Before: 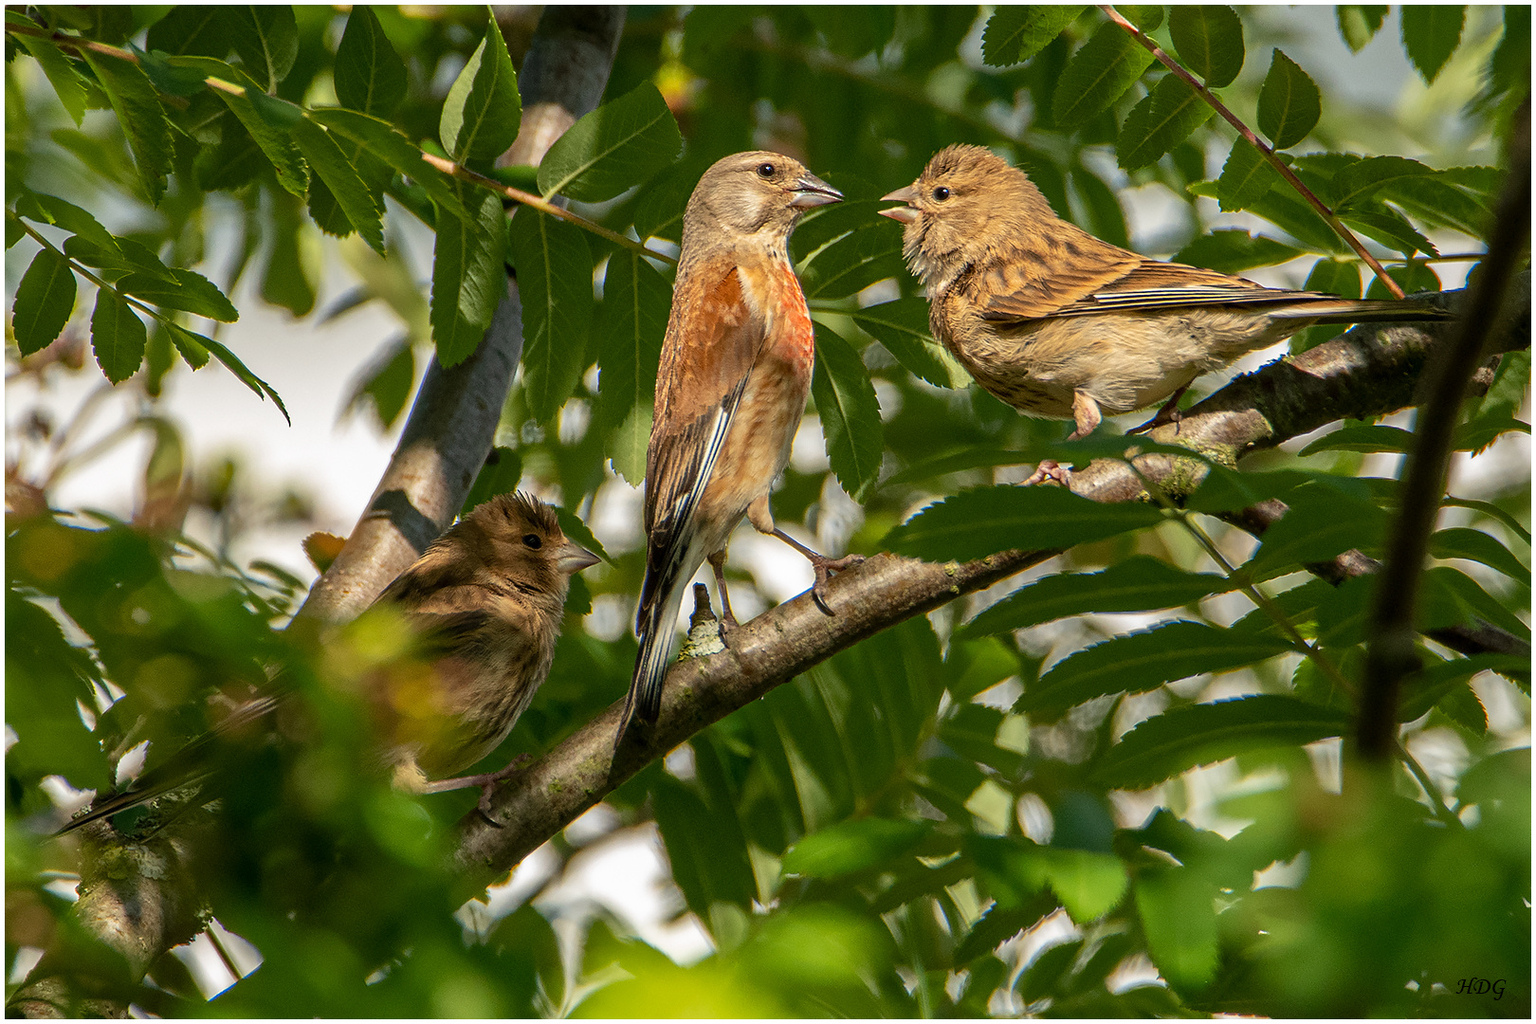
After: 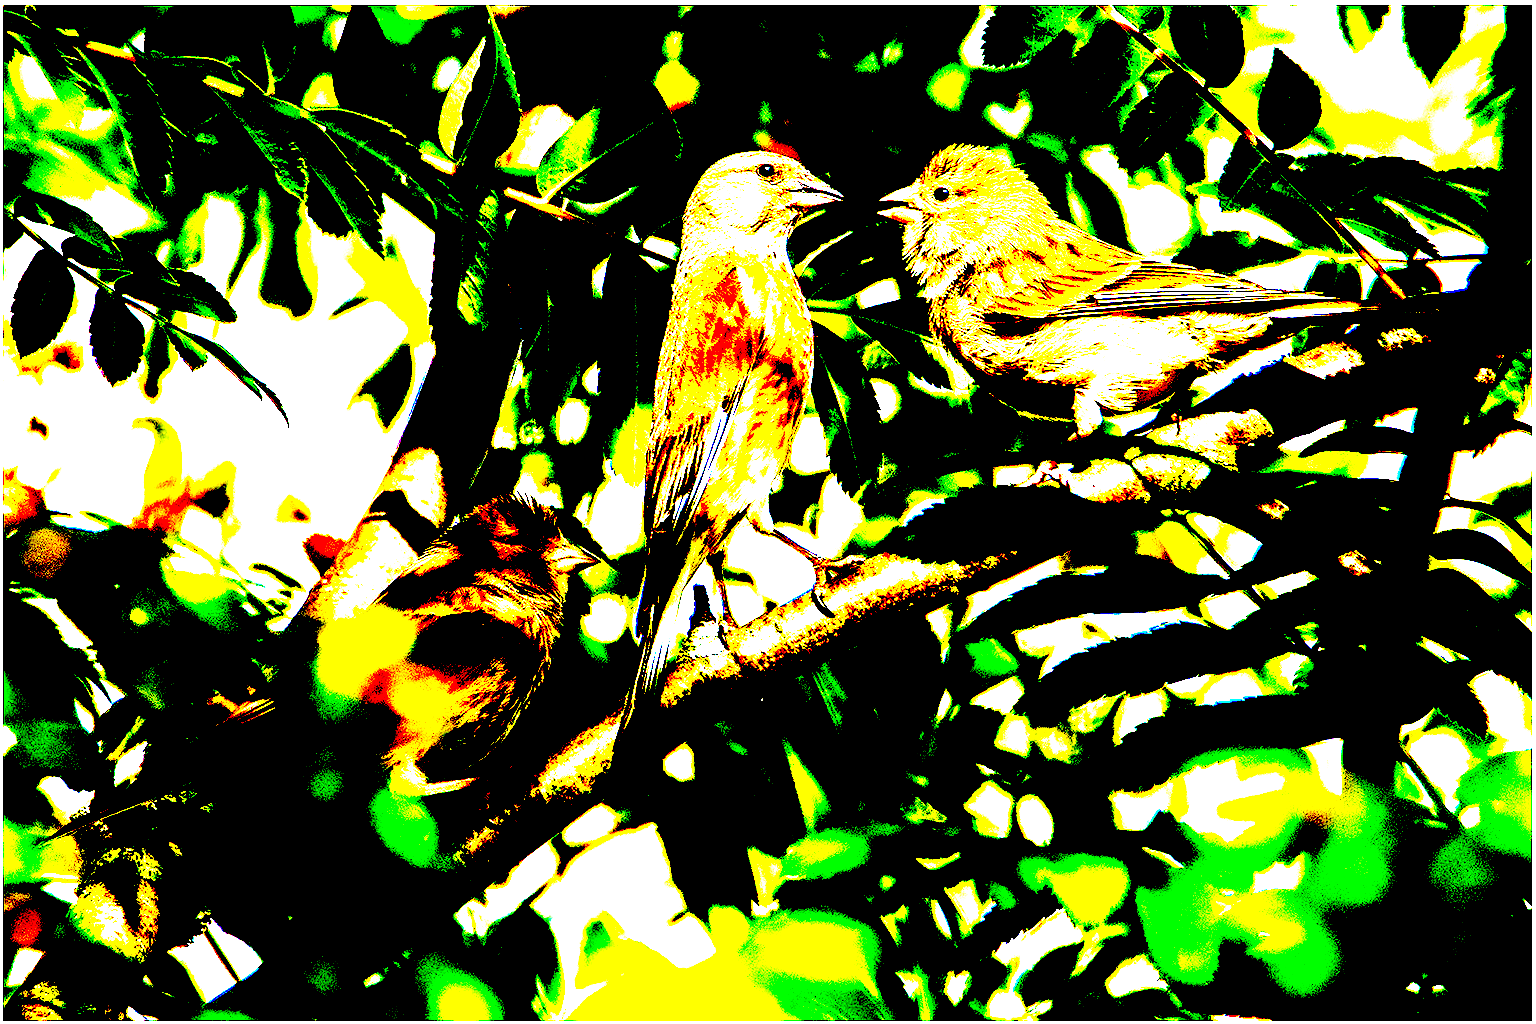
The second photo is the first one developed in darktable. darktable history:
white balance: emerald 1
crop and rotate: left 0.126%
exposure: black level correction 0.1, exposure 3 EV, compensate highlight preservation false
